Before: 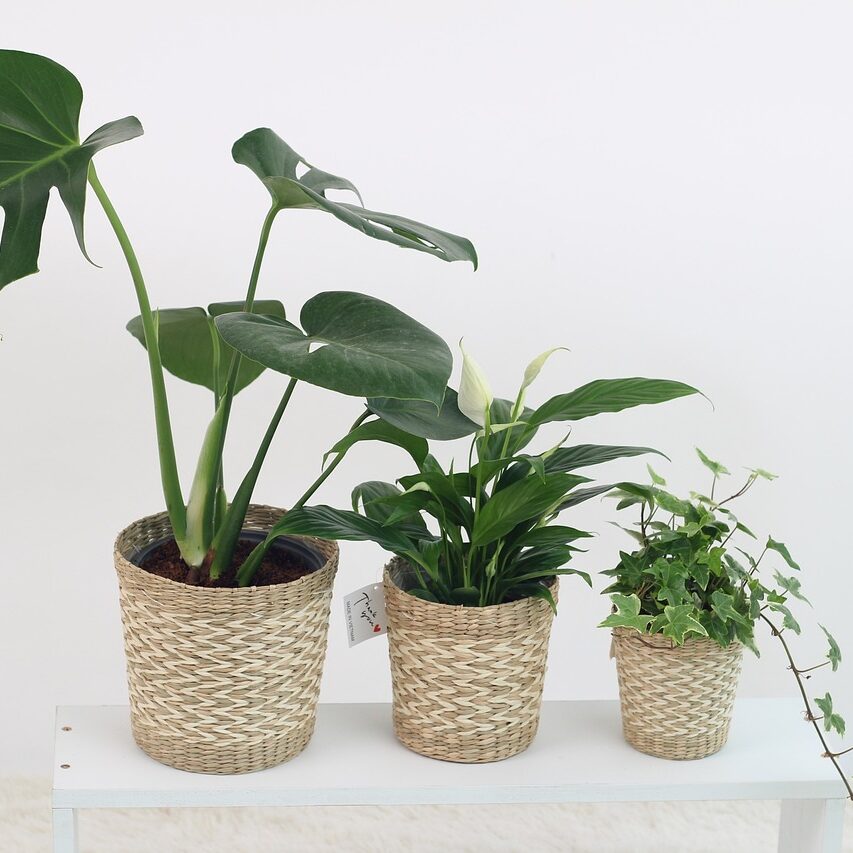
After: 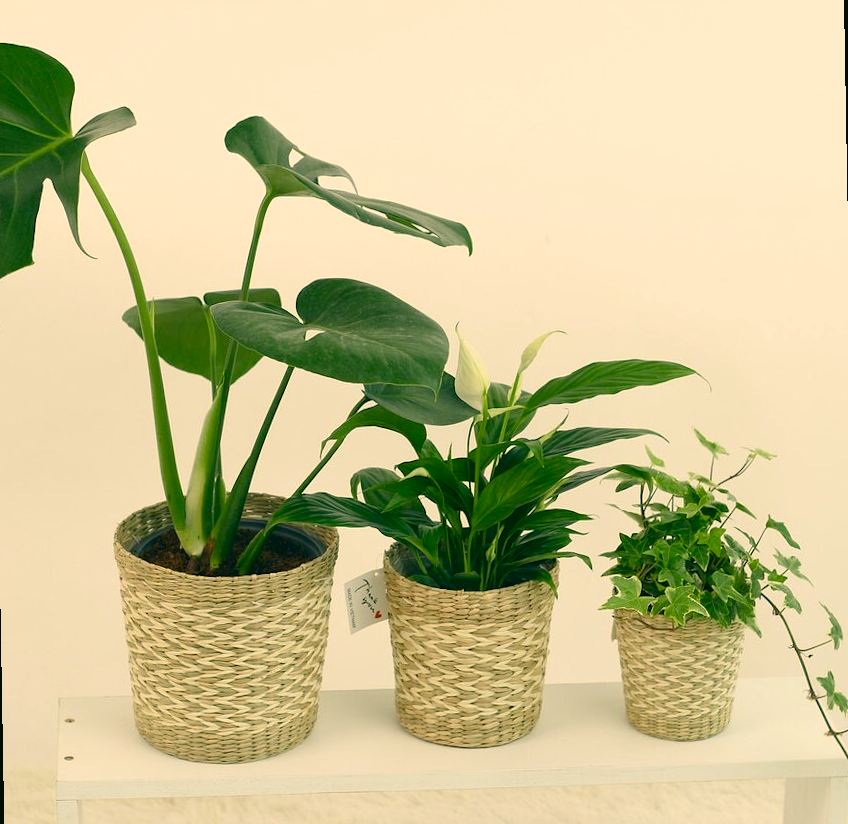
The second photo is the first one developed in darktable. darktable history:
rotate and perspective: rotation -1°, crop left 0.011, crop right 0.989, crop top 0.025, crop bottom 0.975
color correction: highlights a* 5.3, highlights b* 24.26, shadows a* -15.58, shadows b* 4.02
color balance rgb: perceptual saturation grading › global saturation 20%, perceptual saturation grading › highlights -25%, perceptual saturation grading › shadows 25%
